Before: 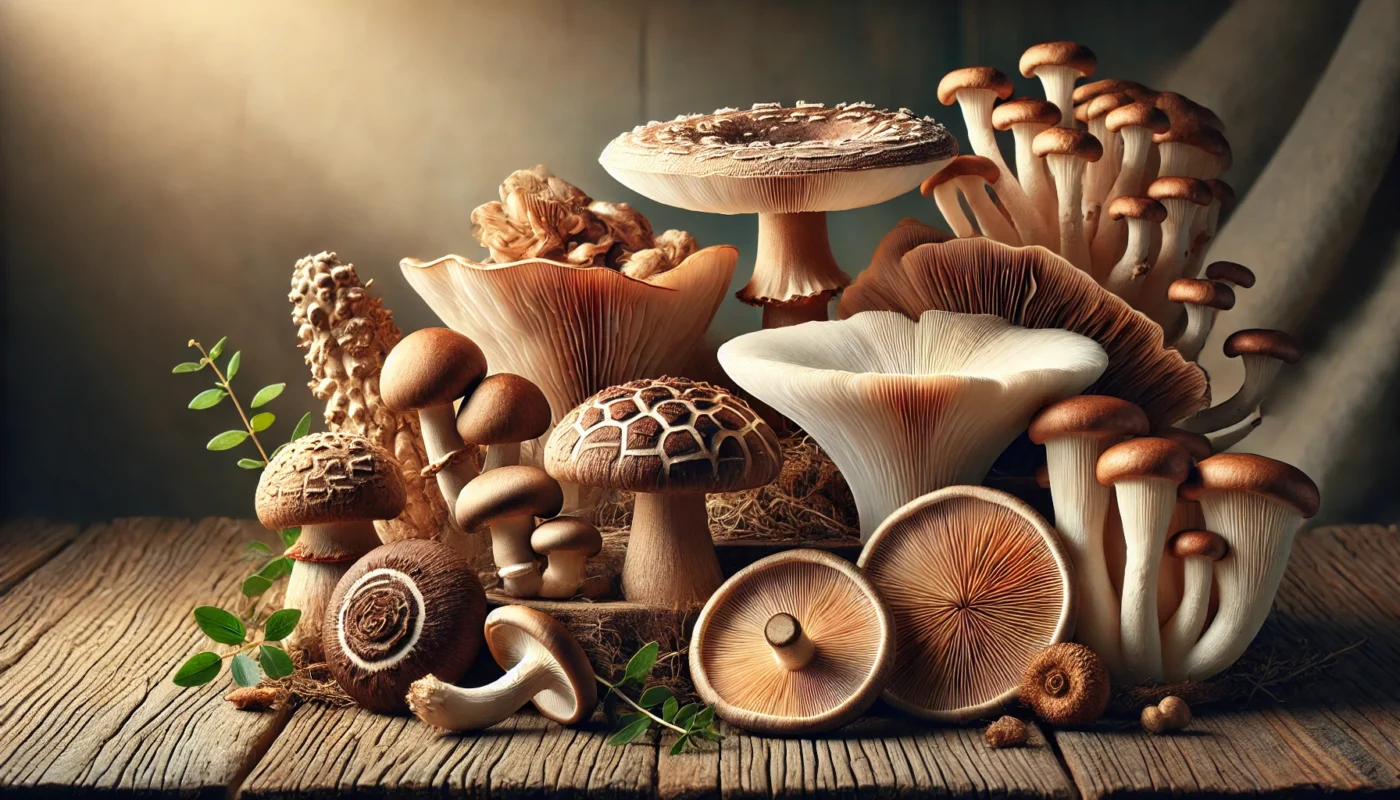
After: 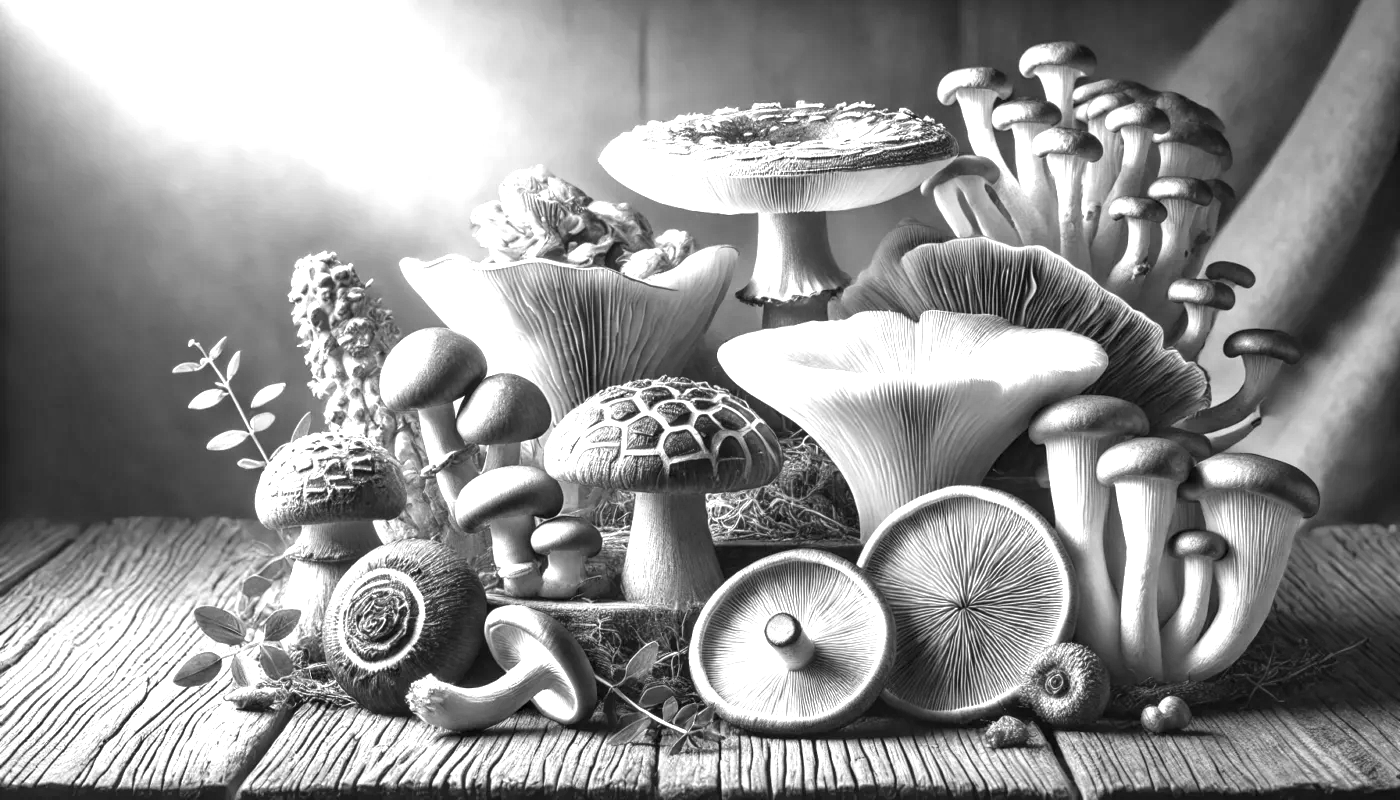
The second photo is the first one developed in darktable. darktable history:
tone equalizer: on, module defaults
color zones: curves: ch1 [(0, -0.394) (0.143, -0.394) (0.286, -0.394) (0.429, -0.392) (0.571, -0.391) (0.714, -0.391) (0.857, -0.391) (1, -0.394)]
exposure: black level correction 0, exposure 1.379 EV, compensate exposure bias true, compensate highlight preservation false
local contrast: on, module defaults
